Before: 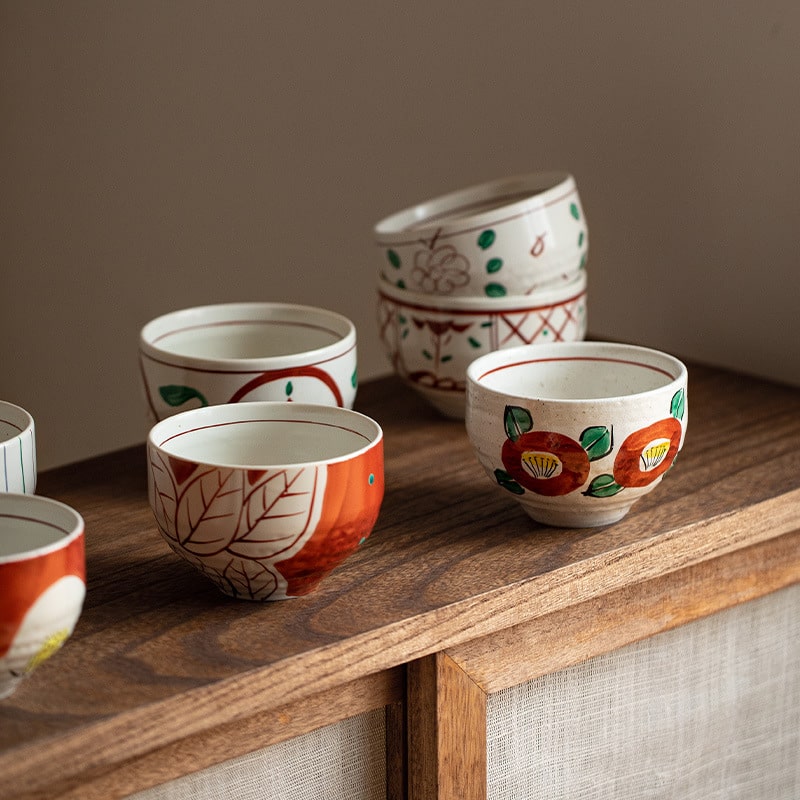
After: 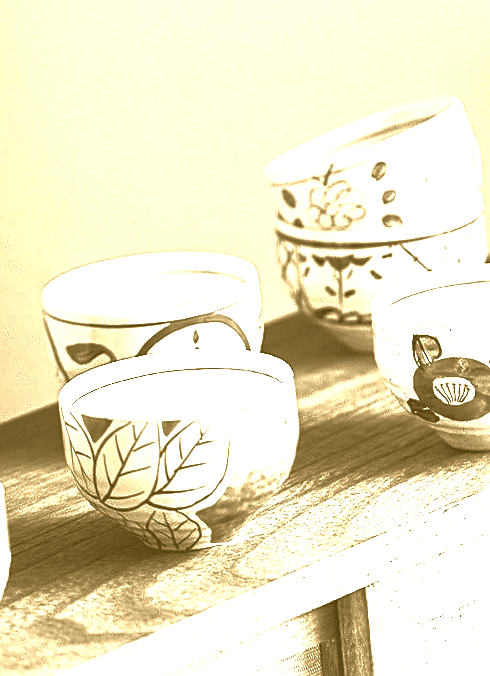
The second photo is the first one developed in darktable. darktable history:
exposure: black level correction 0.001, exposure 1.129 EV, compensate exposure bias true, compensate highlight preservation false
white balance: red 1.029, blue 0.92
sharpen: on, module defaults
contrast brightness saturation: contrast 0.83, brightness 0.59, saturation 0.59
rotate and perspective: rotation -5°, crop left 0.05, crop right 0.952, crop top 0.11, crop bottom 0.89
vibrance: vibrance 10%
crop: left 10.644%, right 26.528%
colorize: hue 36°, source mix 100%
